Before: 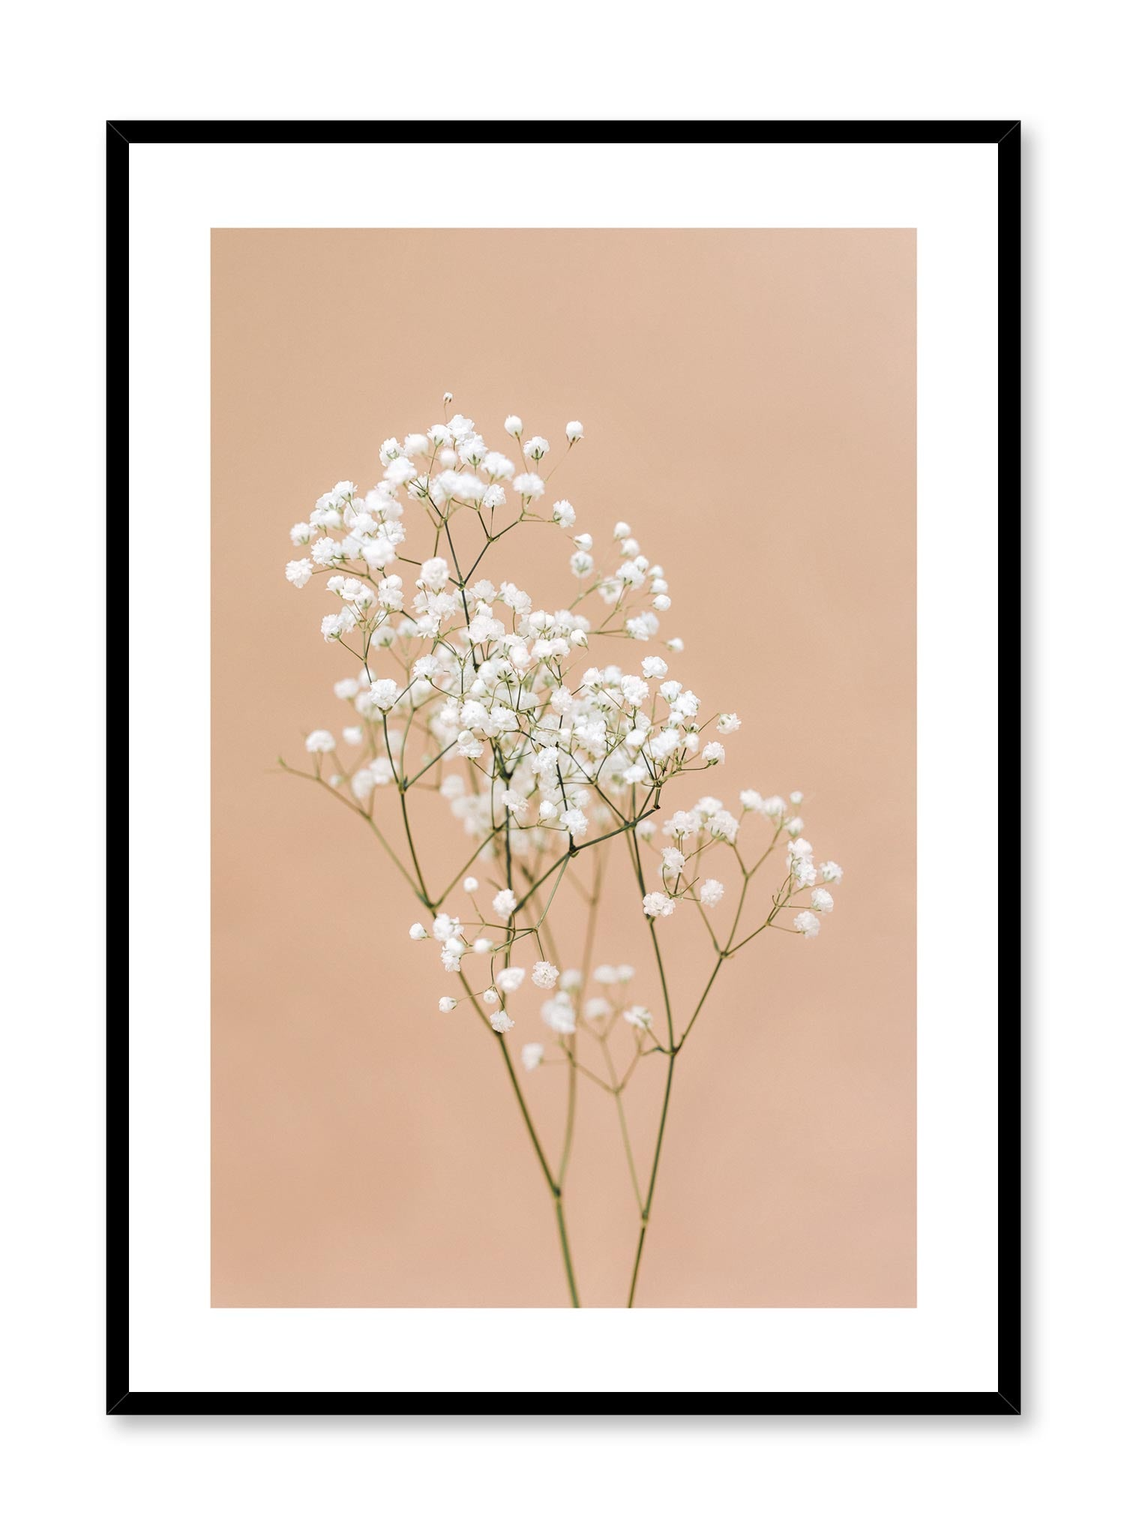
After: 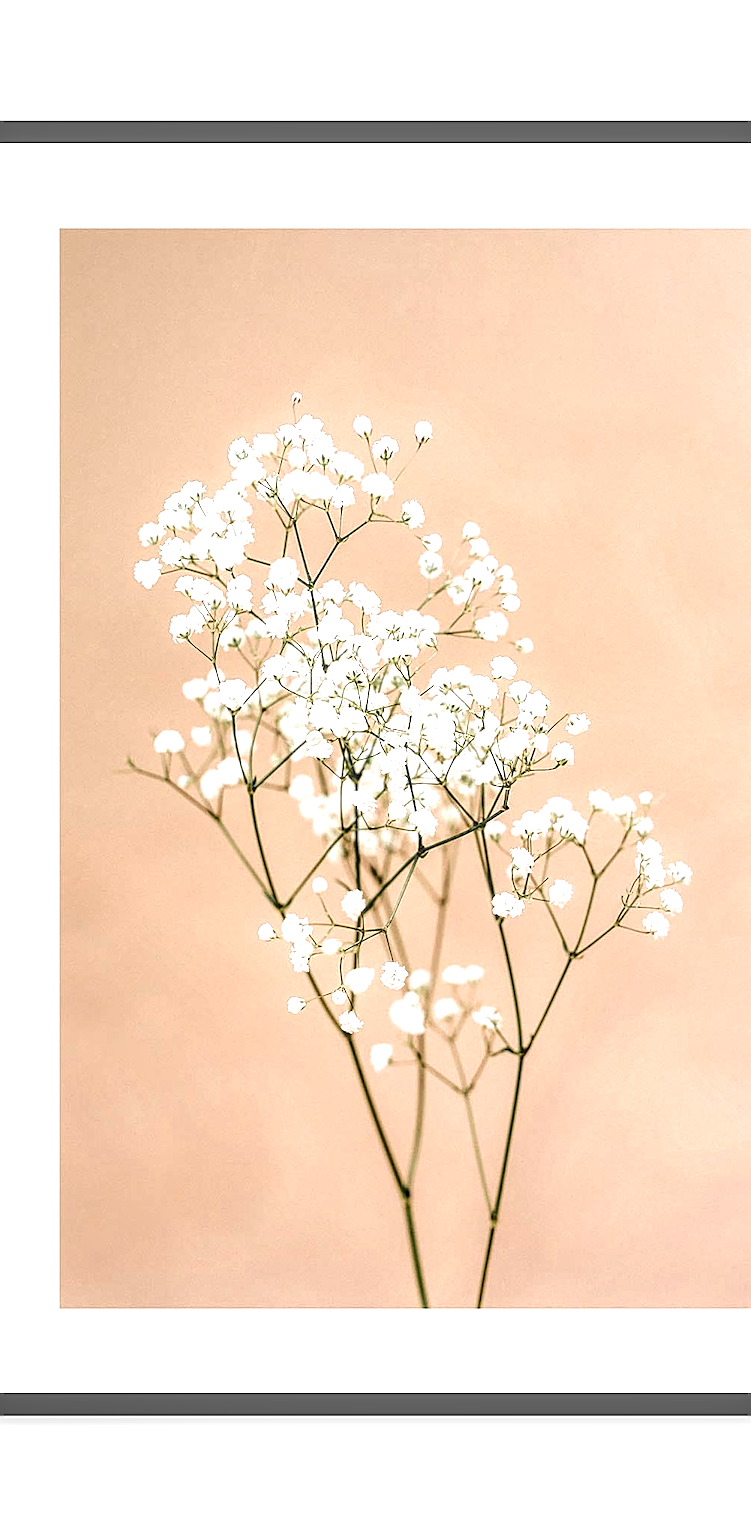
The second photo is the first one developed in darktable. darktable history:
crop and rotate: left 13.537%, right 19.796%
local contrast: highlights 0%, shadows 0%, detail 182%
sharpen: on, module defaults
tone equalizer: -8 EV -0.75 EV, -7 EV -0.7 EV, -6 EV -0.6 EV, -5 EV -0.4 EV, -3 EV 0.4 EV, -2 EV 0.6 EV, -1 EV 0.7 EV, +0 EV 0.75 EV, edges refinement/feathering 500, mask exposure compensation -1.57 EV, preserve details no
